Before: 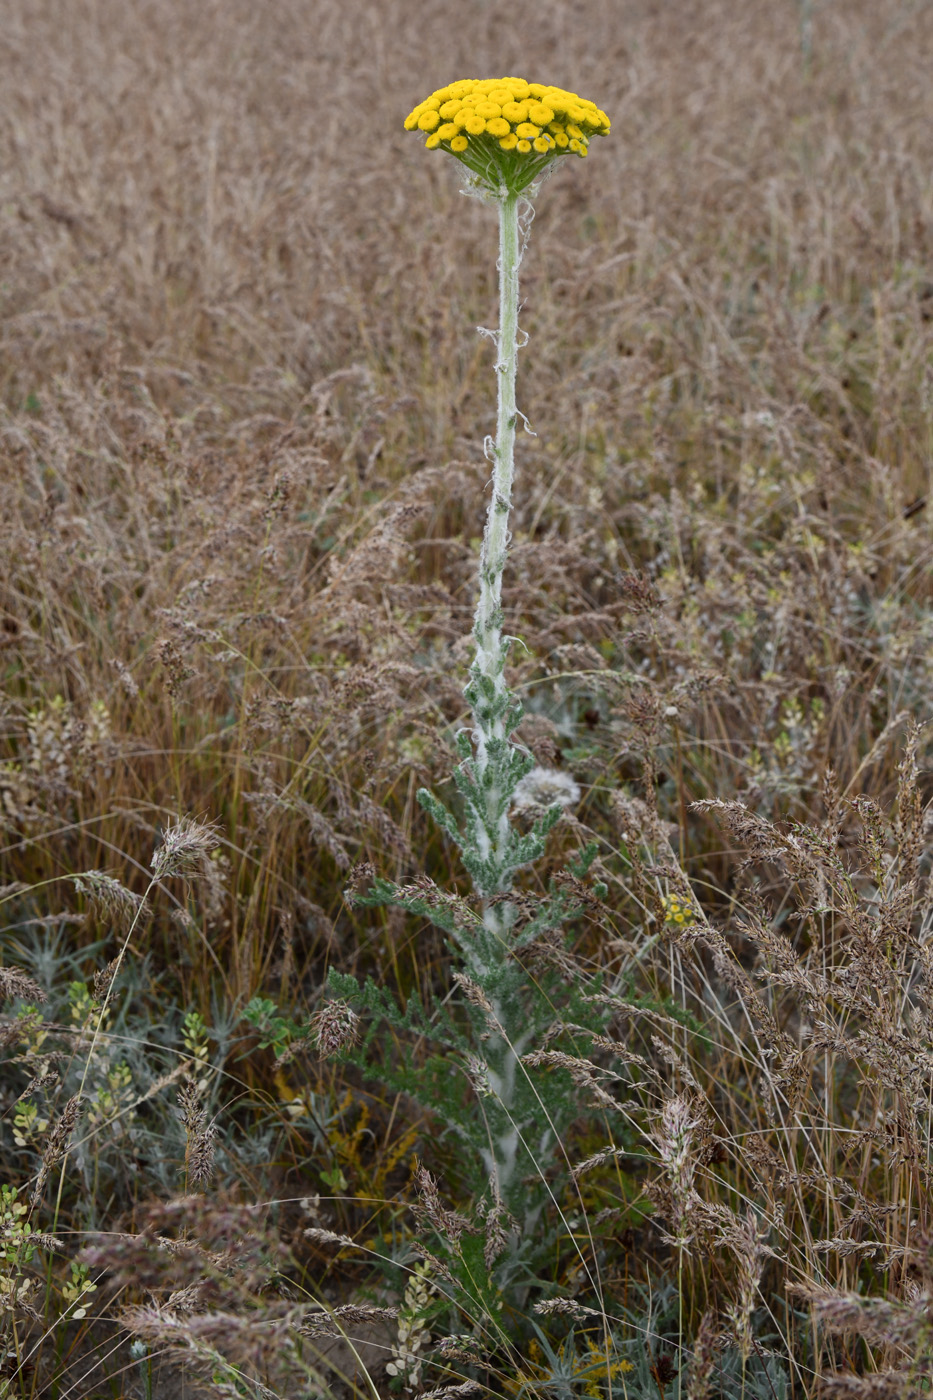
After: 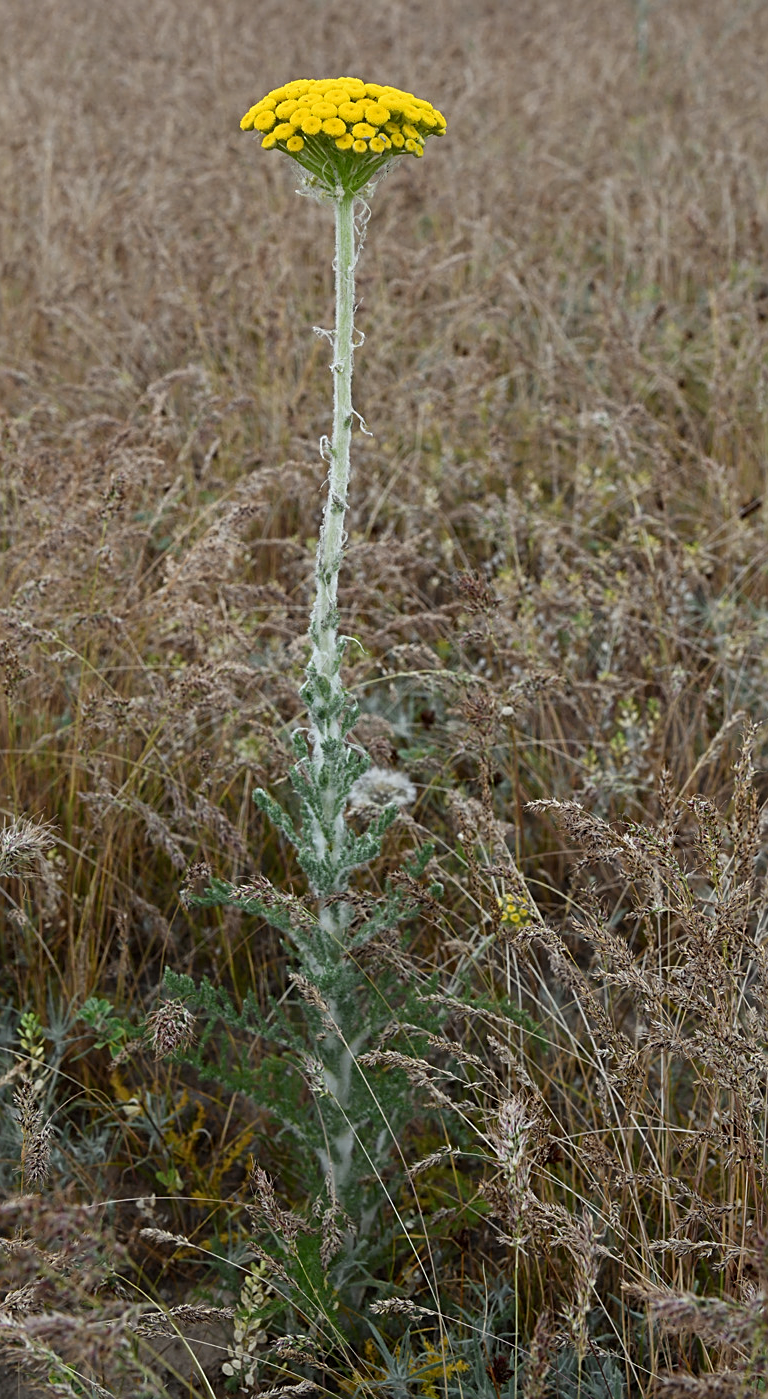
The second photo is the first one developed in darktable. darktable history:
color correction: highlights a* -2.68, highlights b* 2.57
white balance: emerald 1
crop: left 17.582%, bottom 0.031%
sharpen: on, module defaults
